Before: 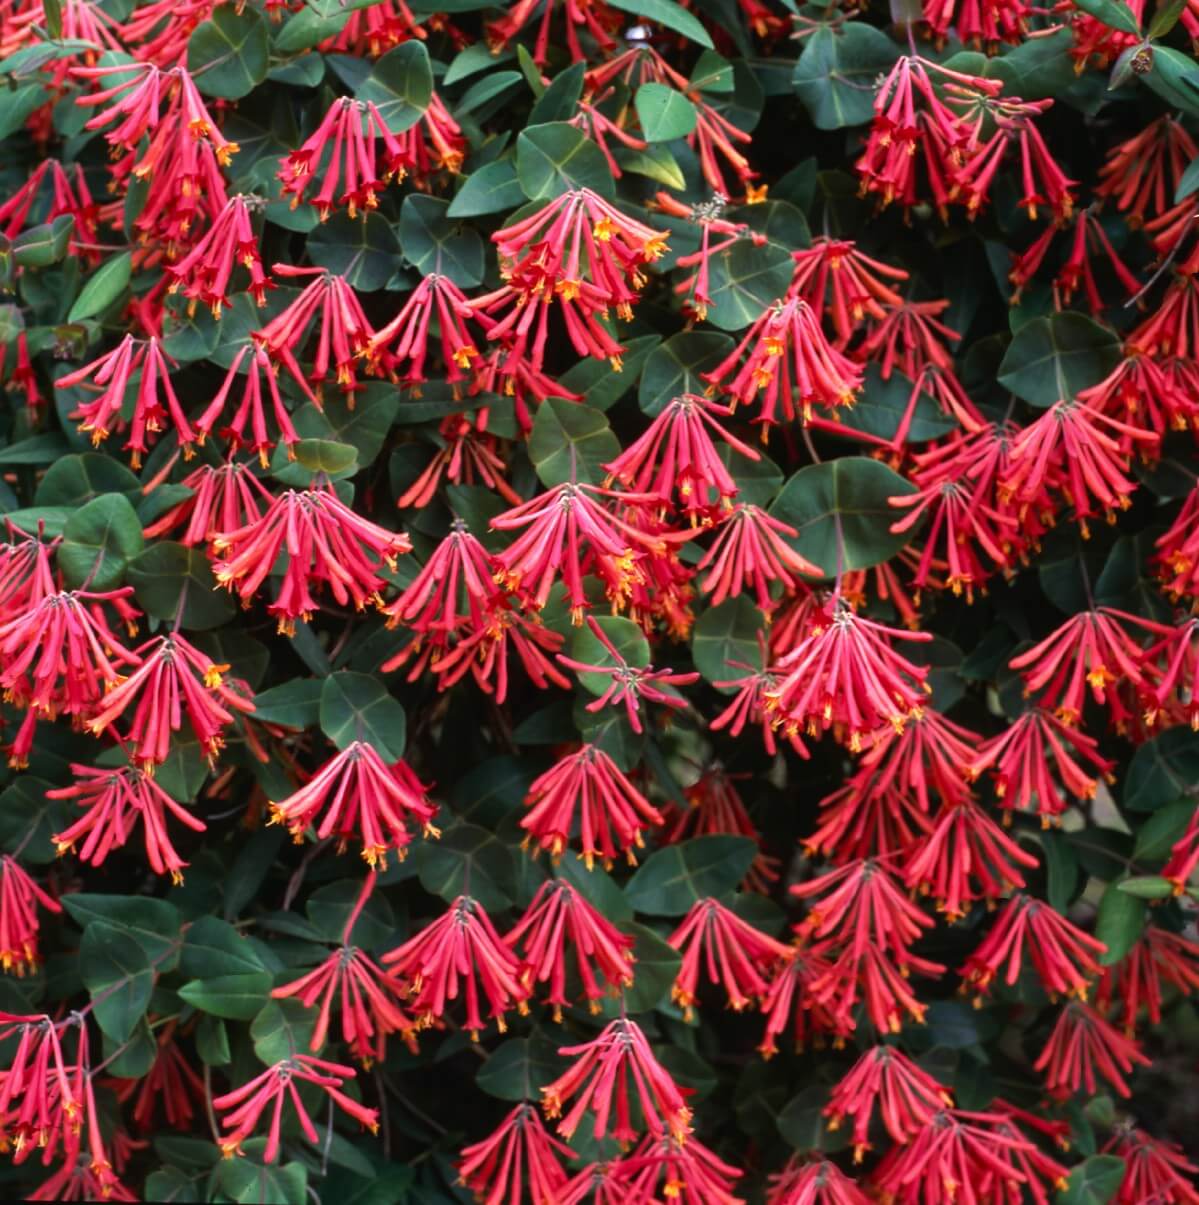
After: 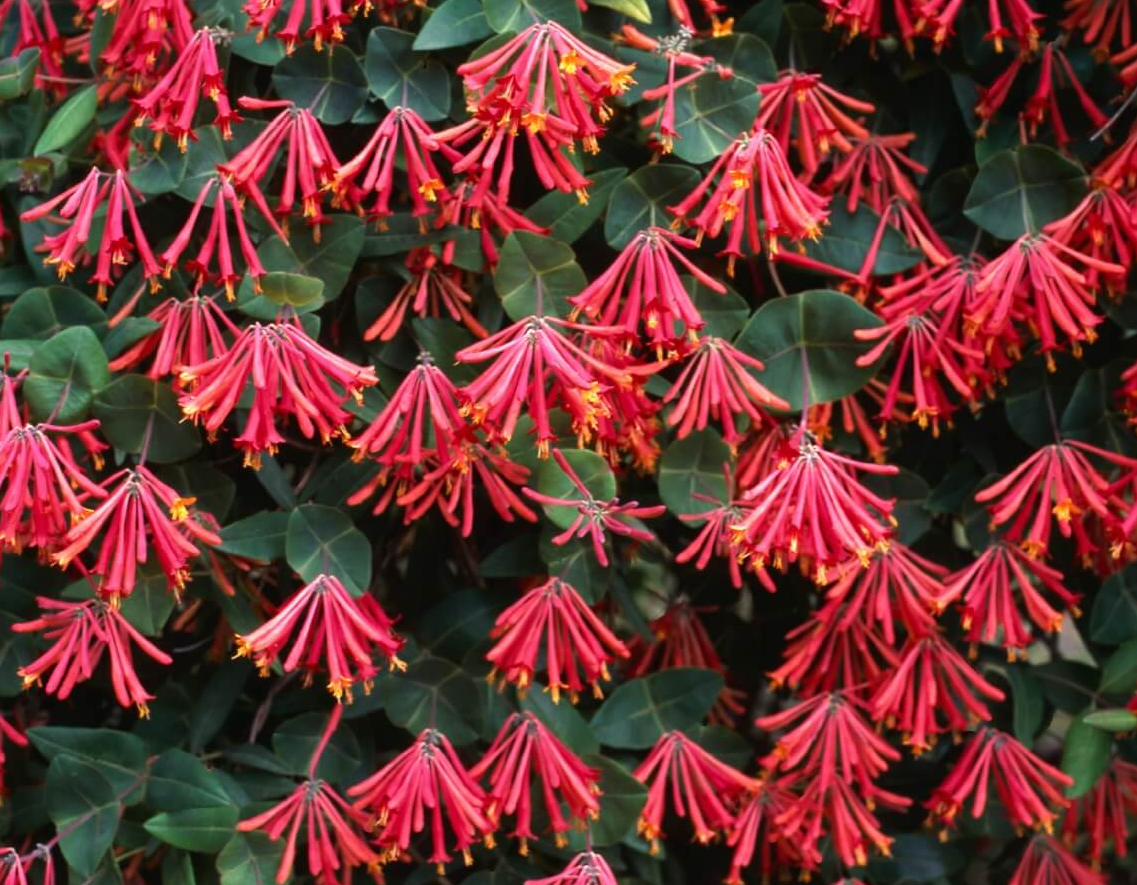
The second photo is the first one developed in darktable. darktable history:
crop and rotate: left 2.872%, top 13.87%, right 2.281%, bottom 12.664%
